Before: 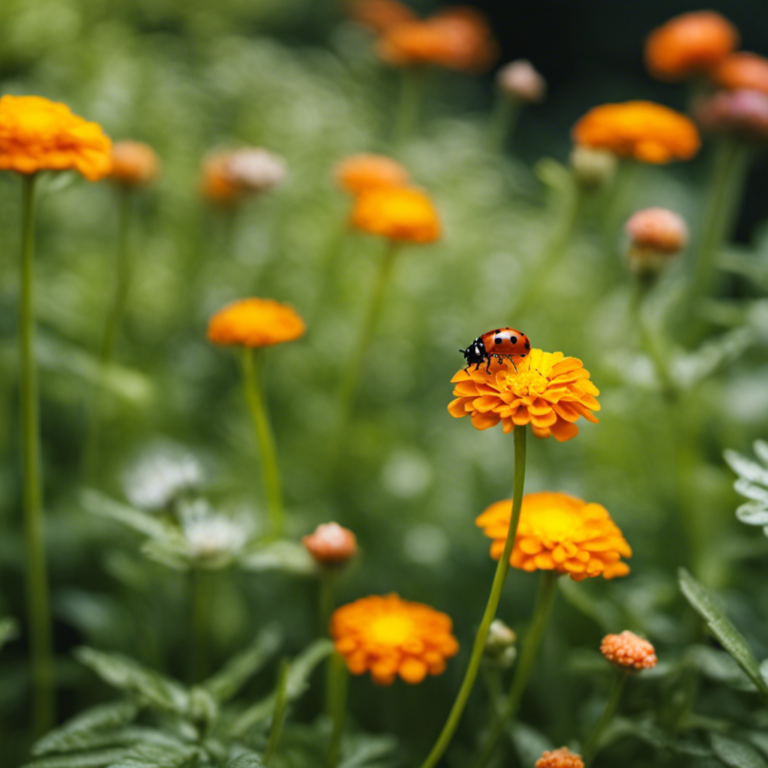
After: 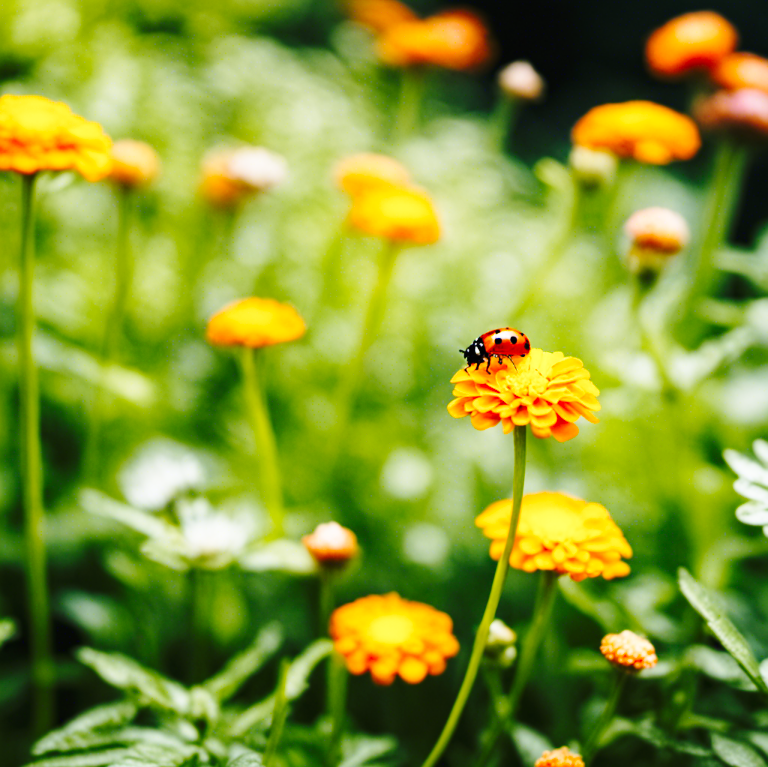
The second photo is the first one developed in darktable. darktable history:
tone curve: curves: ch0 [(0, 0) (0.004, 0.001) (0.133, 0.112) (0.325, 0.362) (0.832, 0.893) (1, 1)], preserve colors none
crop: bottom 0.054%
local contrast: mode bilateral grid, contrast 15, coarseness 37, detail 105%, midtone range 0.2
base curve: curves: ch0 [(0, 0) (0.036, 0.037) (0.121, 0.228) (0.46, 0.76) (0.859, 0.983) (1, 1)], preserve colors none
